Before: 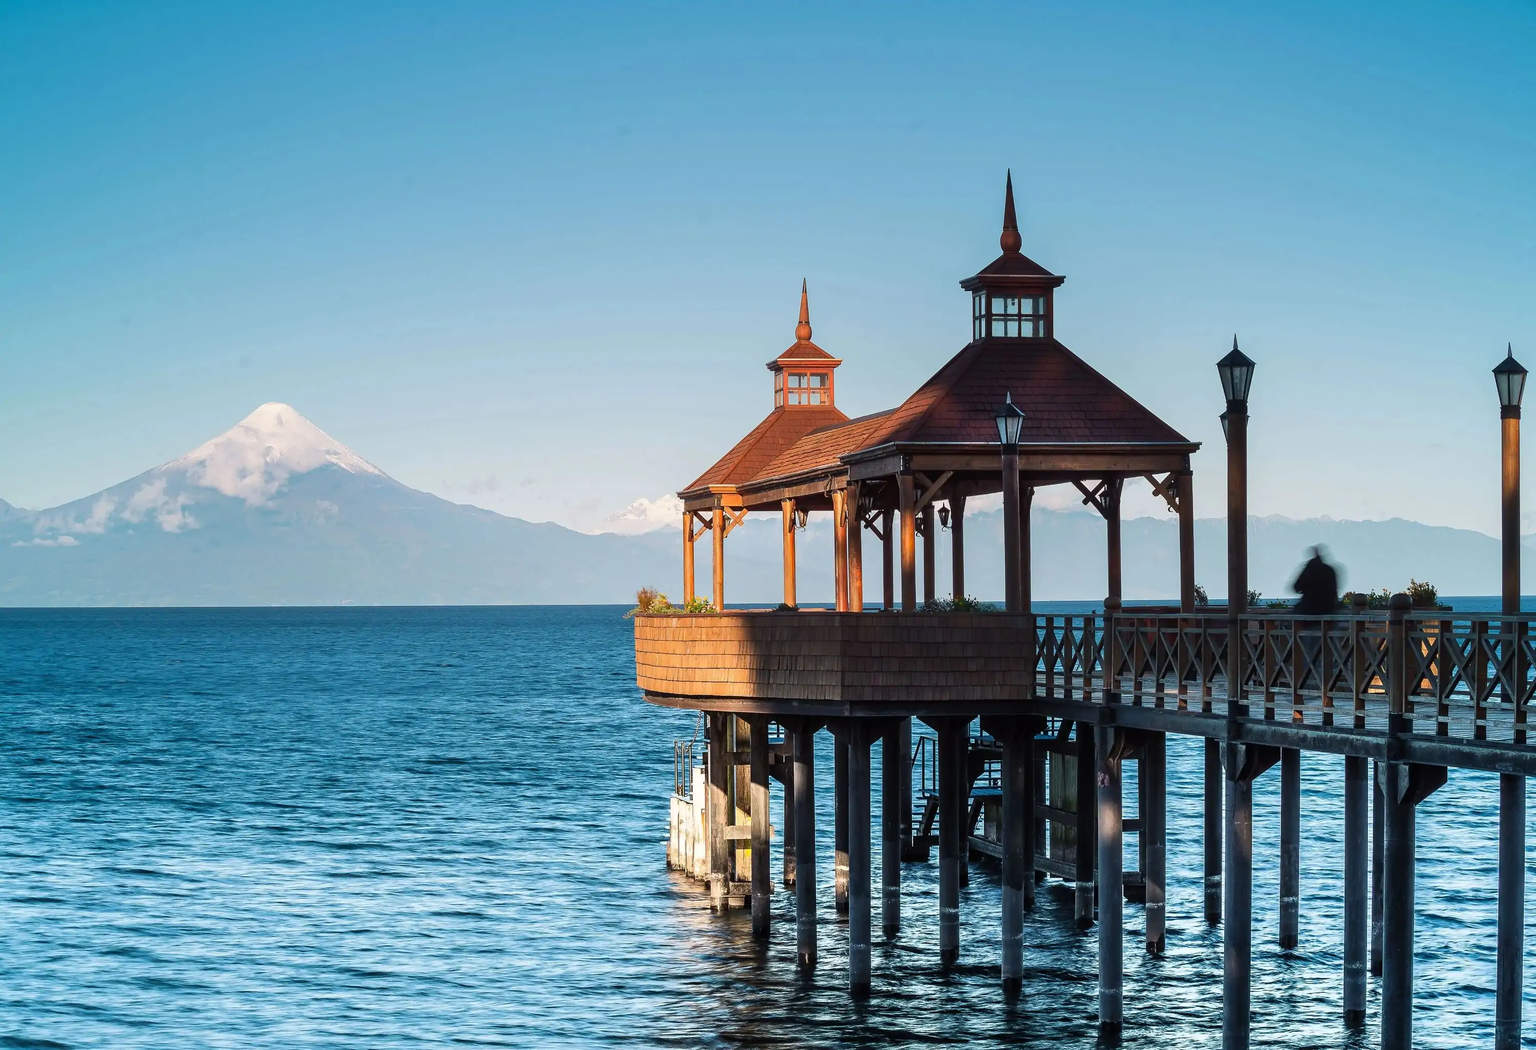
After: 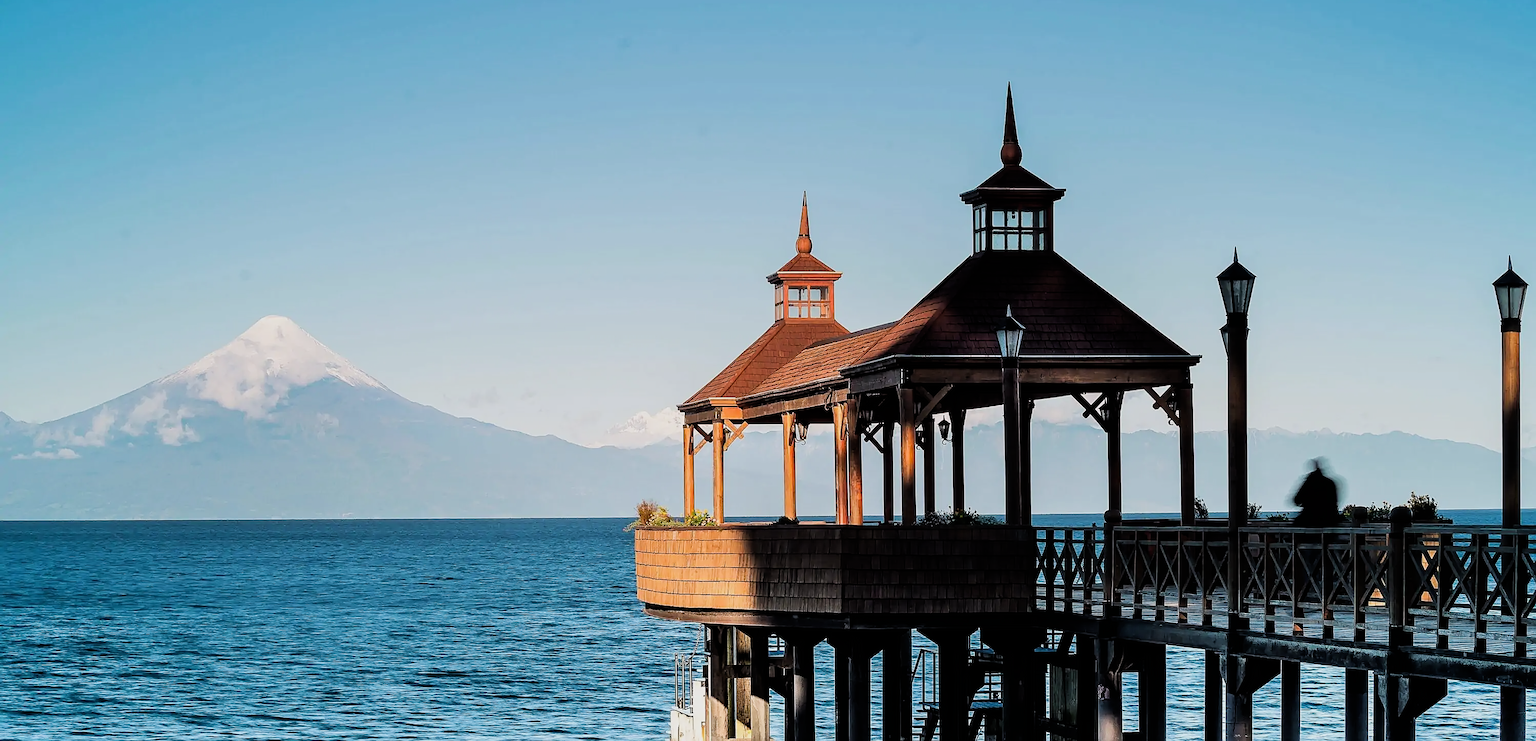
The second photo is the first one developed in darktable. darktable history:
filmic rgb: black relative exposure -5 EV, white relative exposure 3.5 EV, hardness 3.19, contrast 1.2, highlights saturation mix -50%
crop and rotate: top 8.293%, bottom 20.996%
sharpen: on, module defaults
